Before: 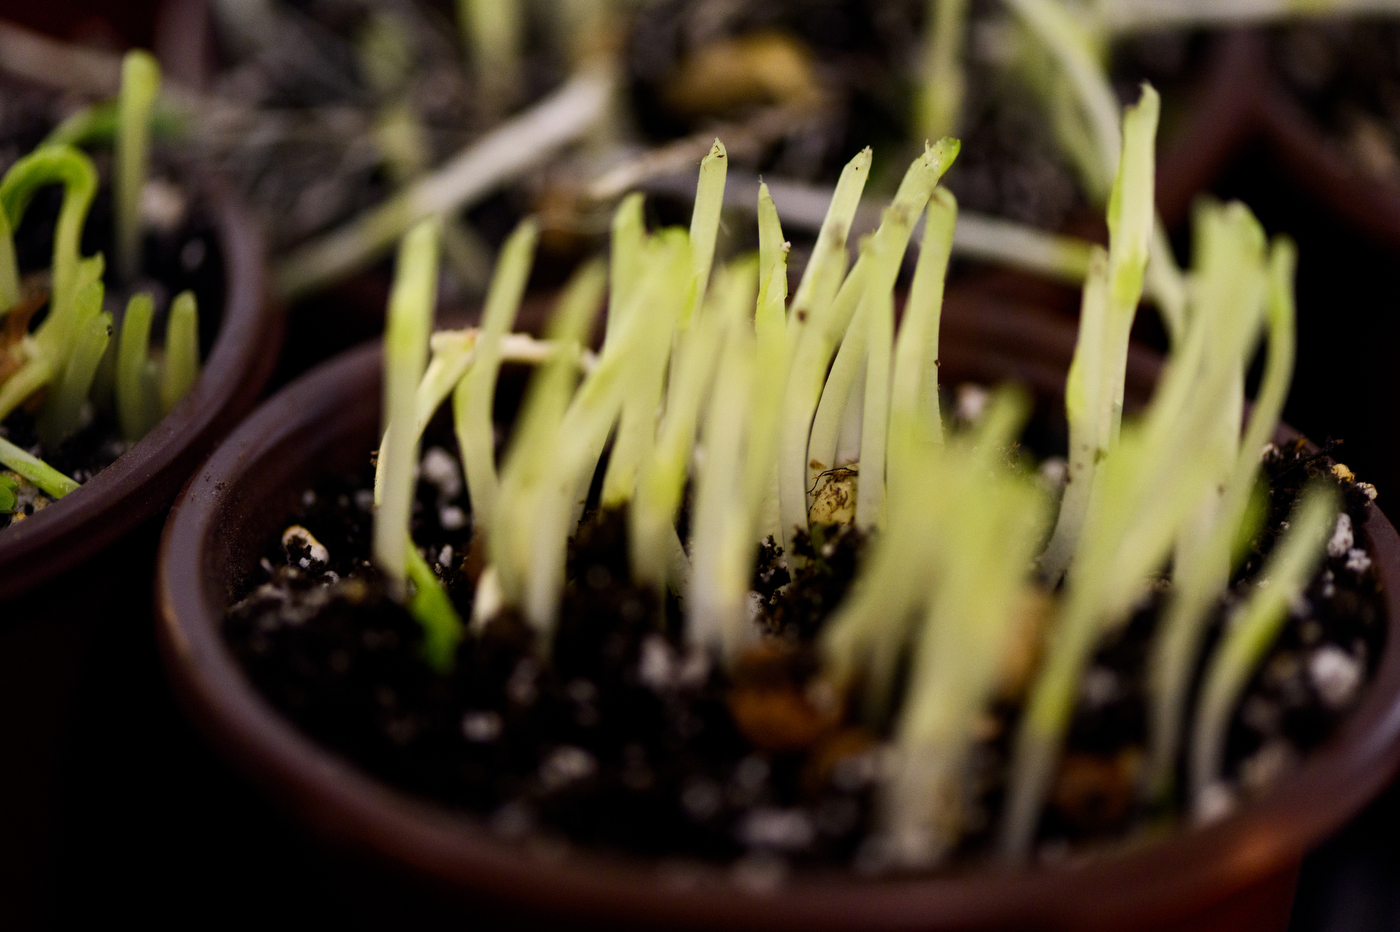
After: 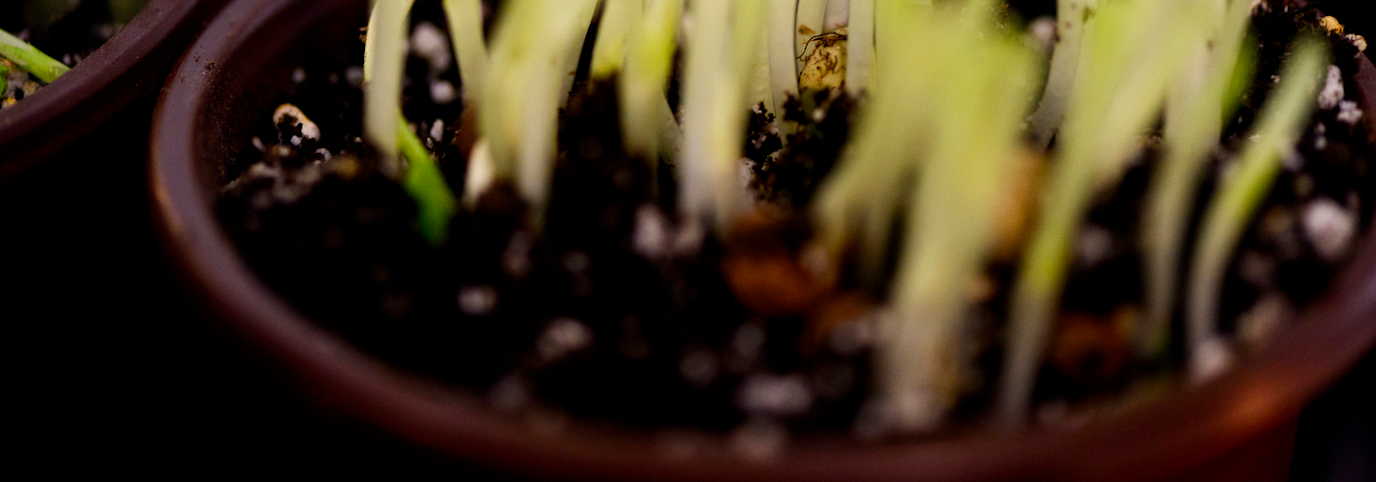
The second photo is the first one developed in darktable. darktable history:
rotate and perspective: rotation -1.42°, crop left 0.016, crop right 0.984, crop top 0.035, crop bottom 0.965
crop and rotate: top 46.237%
